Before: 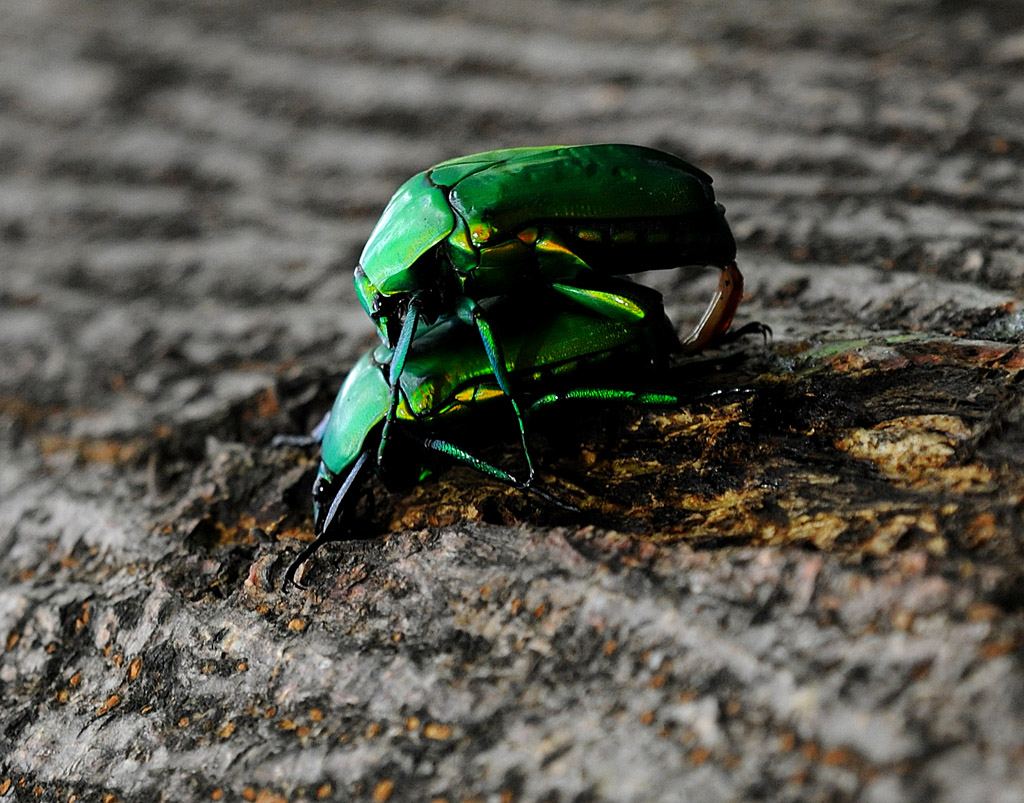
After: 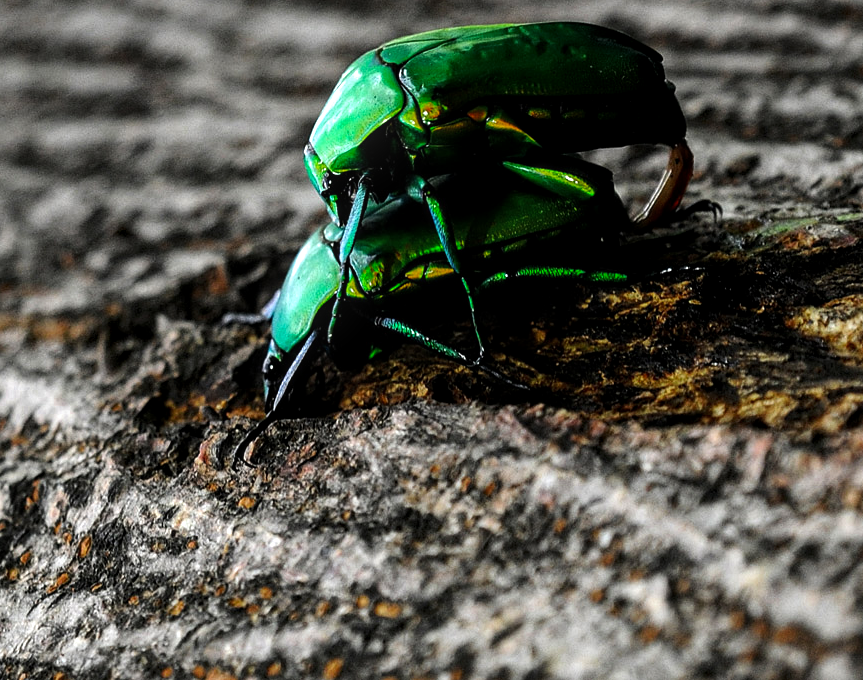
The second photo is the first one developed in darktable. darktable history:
color zones: curves: ch0 [(0.27, 0.396) (0.563, 0.504) (0.75, 0.5) (0.787, 0.307)]
crop and rotate: left 4.975%, top 15.238%, right 10.652%
local contrast: on, module defaults
tone equalizer: -8 EV -0.719 EV, -7 EV -0.668 EV, -6 EV -0.629 EV, -5 EV -0.366 EV, -3 EV 0.369 EV, -2 EV 0.6 EV, -1 EV 0.687 EV, +0 EV 0.753 EV, edges refinement/feathering 500, mask exposure compensation -1.57 EV, preserve details no
